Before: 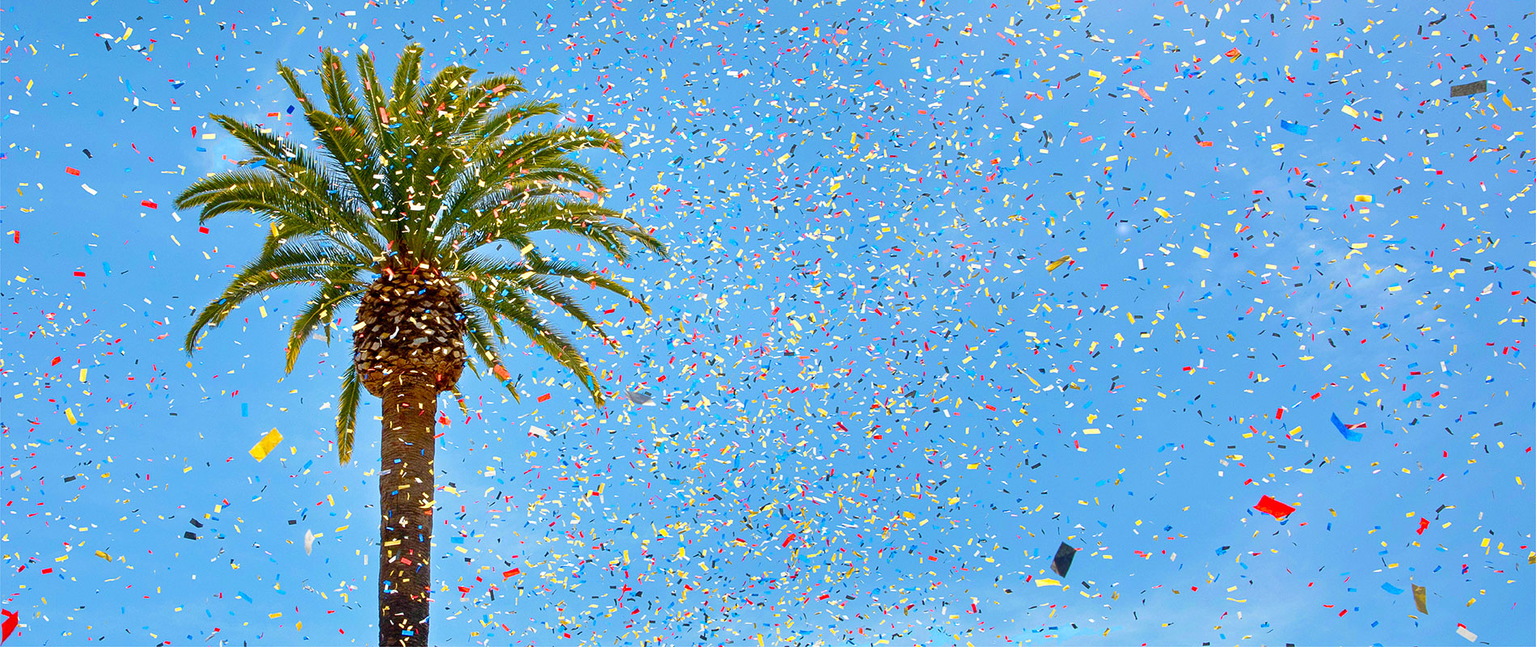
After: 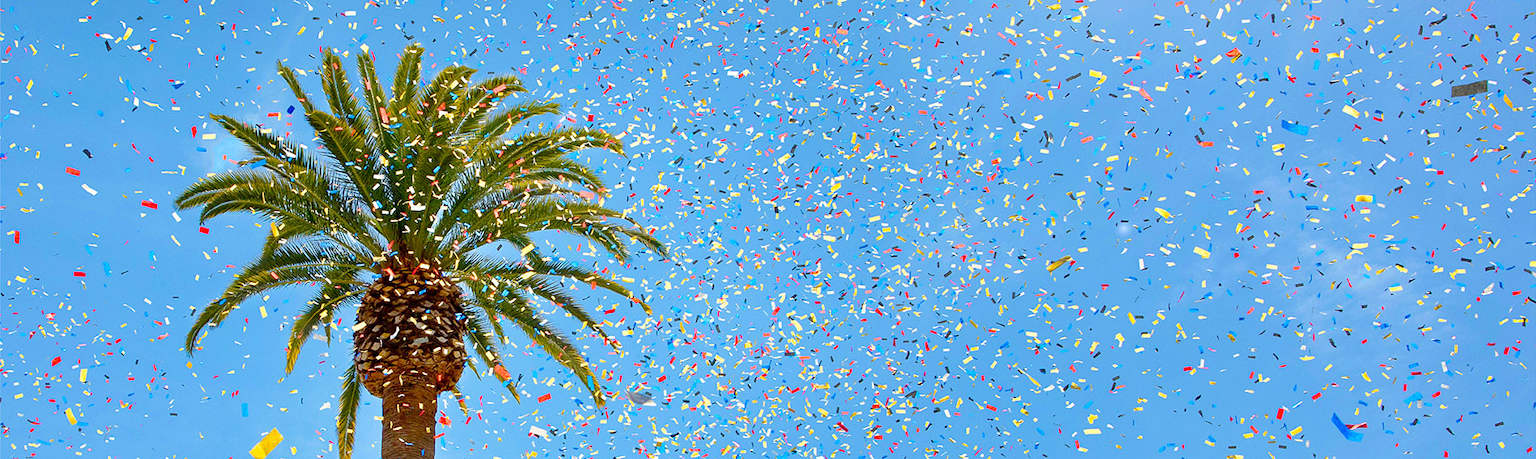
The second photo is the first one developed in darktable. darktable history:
crop: right 0.001%, bottom 28.894%
